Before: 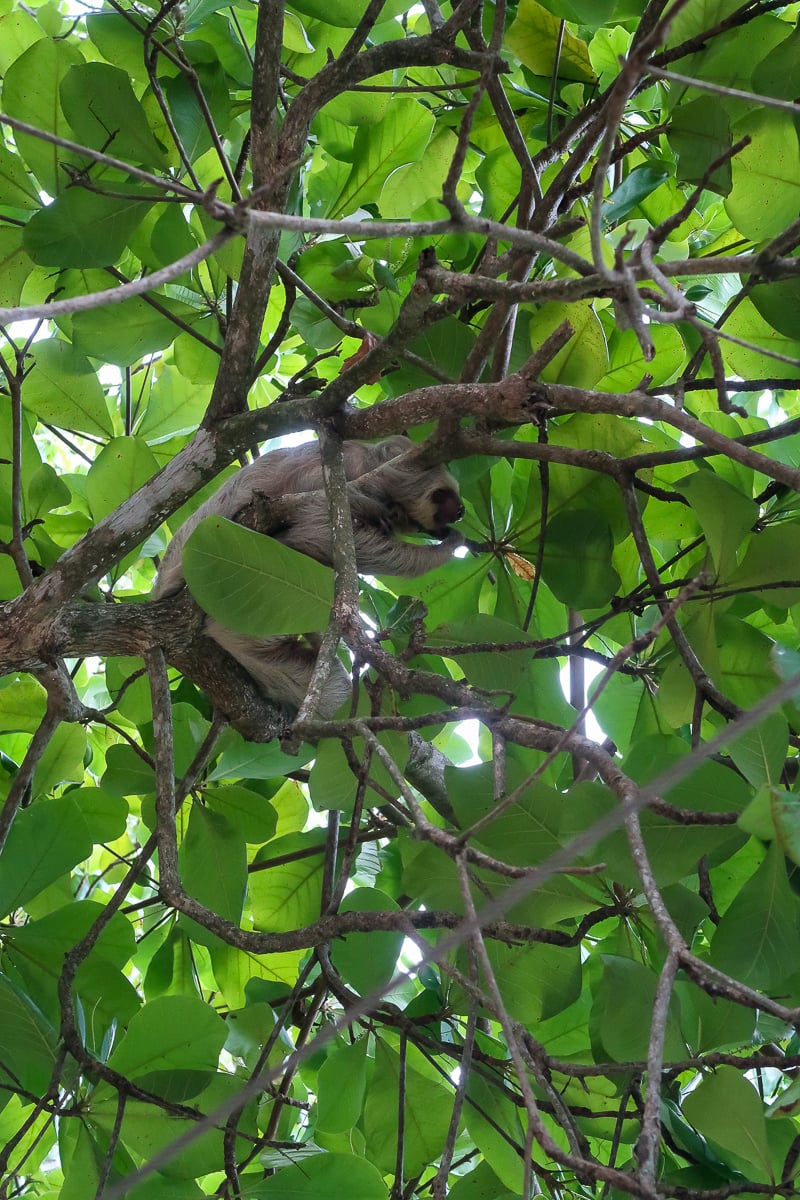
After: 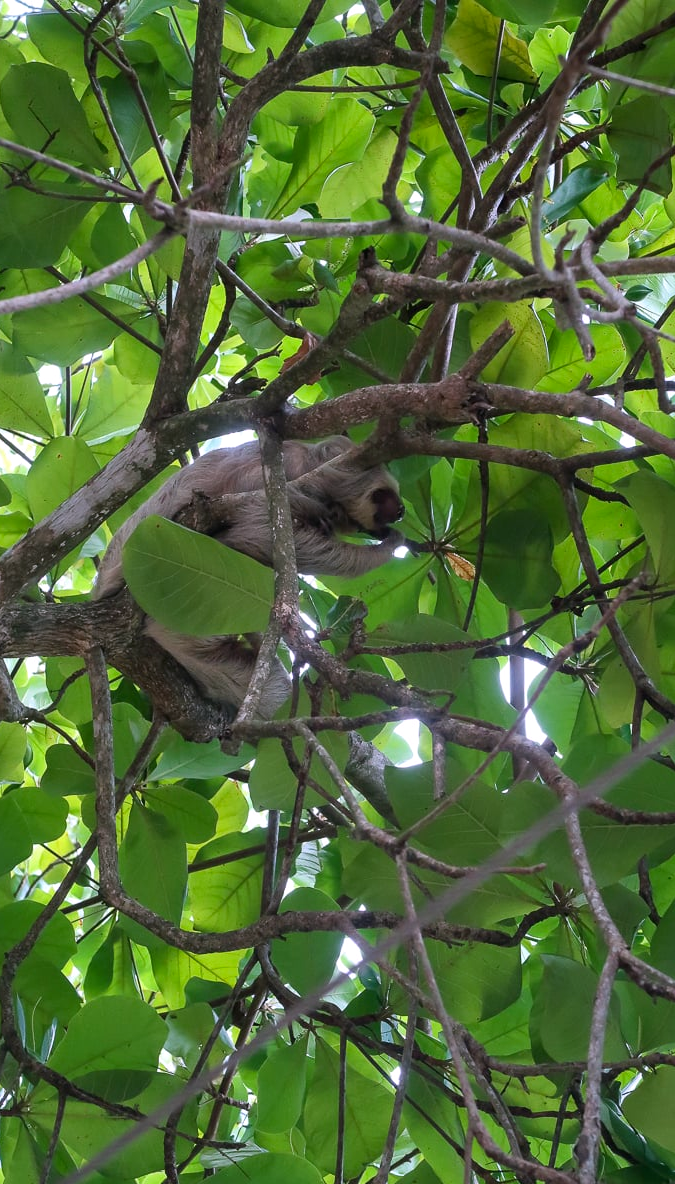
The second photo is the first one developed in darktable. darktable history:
crop: left 7.598%, right 7.873%
white balance: red 1.066, blue 1.119
color correction: highlights a* -4.73, highlights b* 5.06, saturation 0.97
